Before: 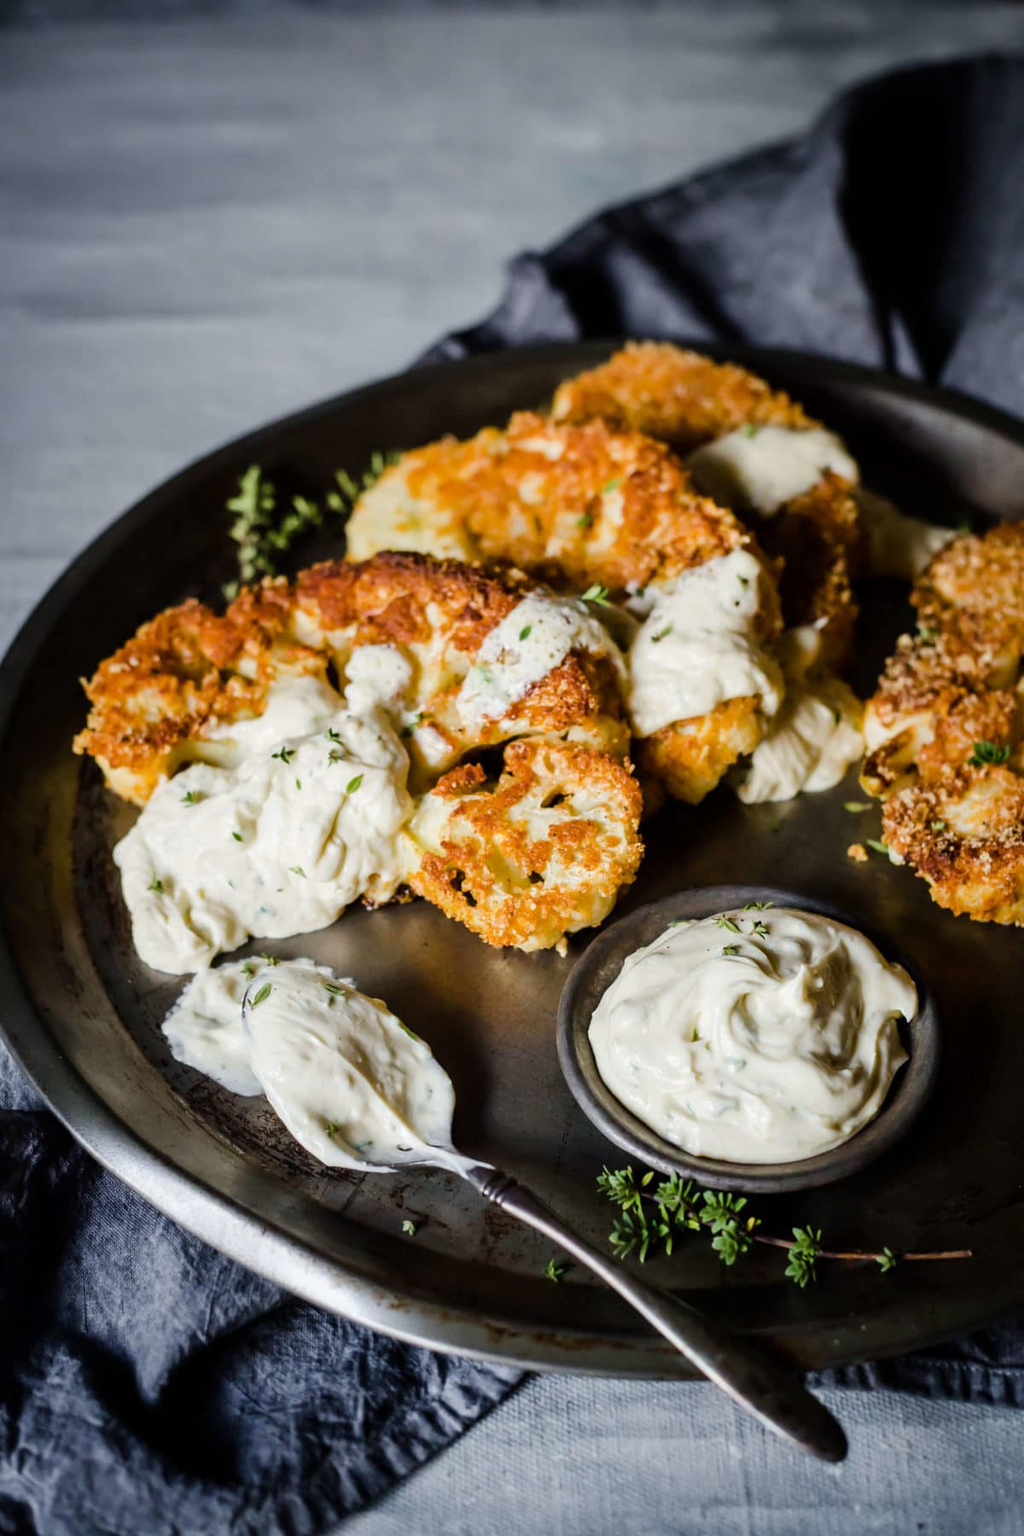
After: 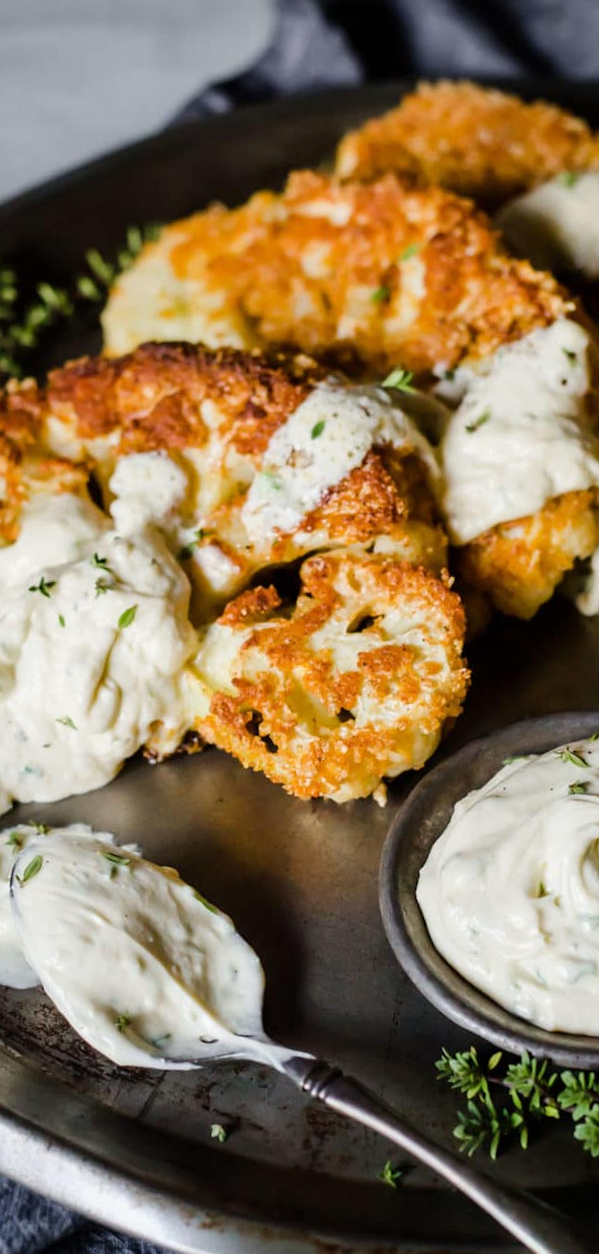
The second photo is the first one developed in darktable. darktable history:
rotate and perspective: rotation -3°, crop left 0.031, crop right 0.968, crop top 0.07, crop bottom 0.93
crop and rotate: angle 0.02°, left 24.353%, top 13.219%, right 26.156%, bottom 8.224%
